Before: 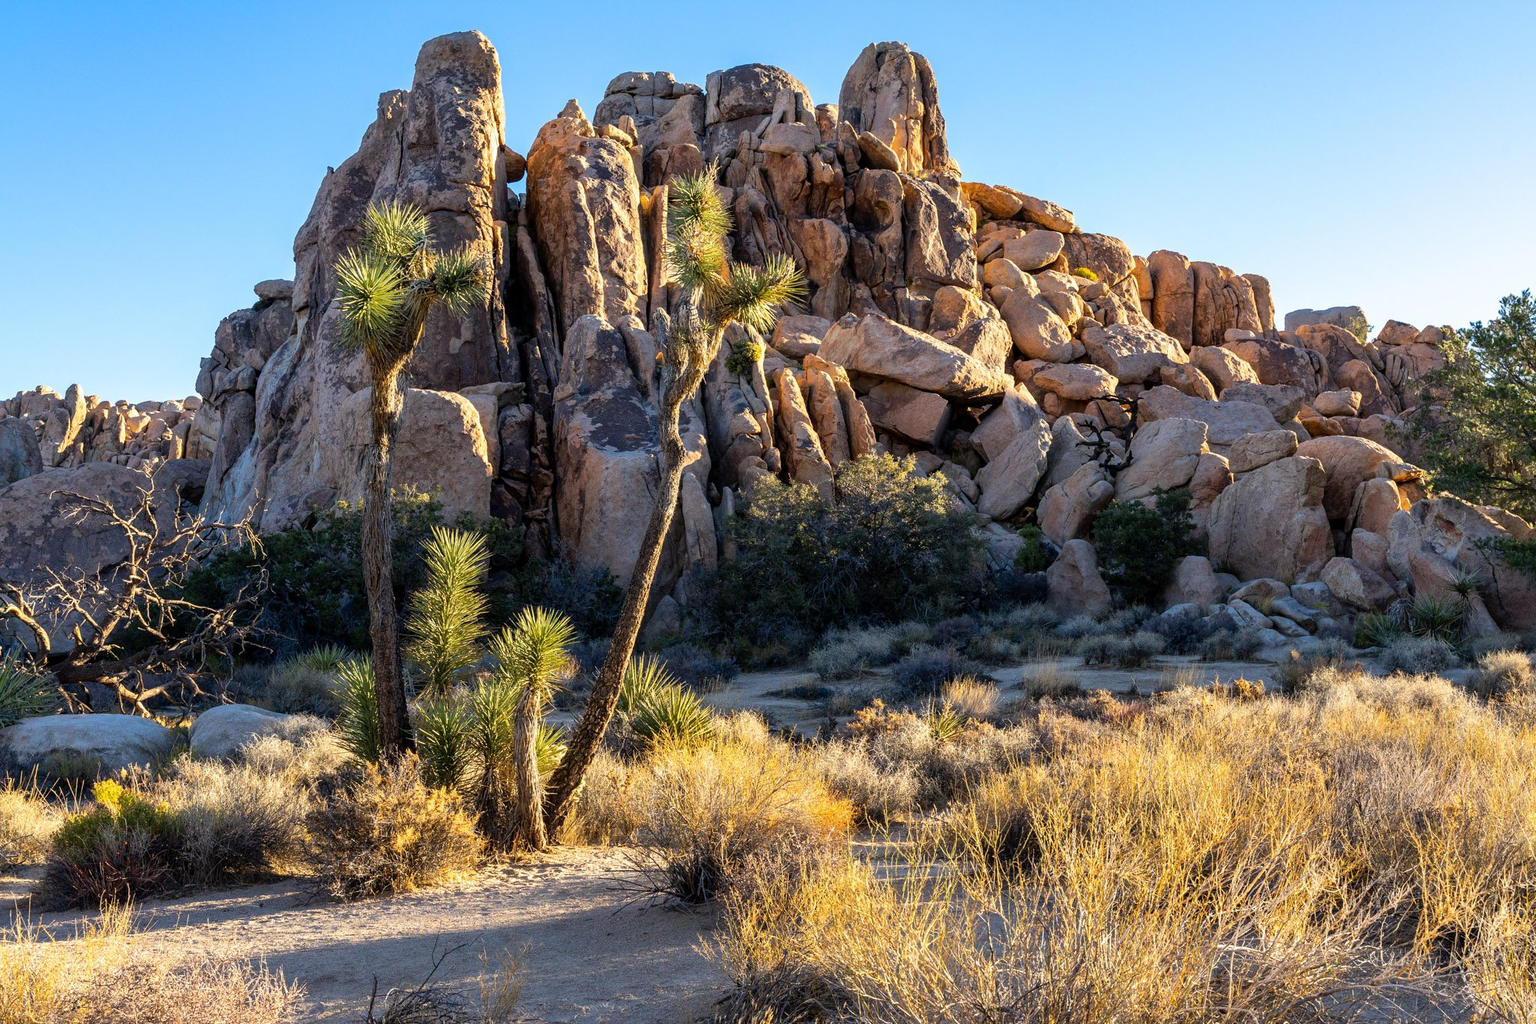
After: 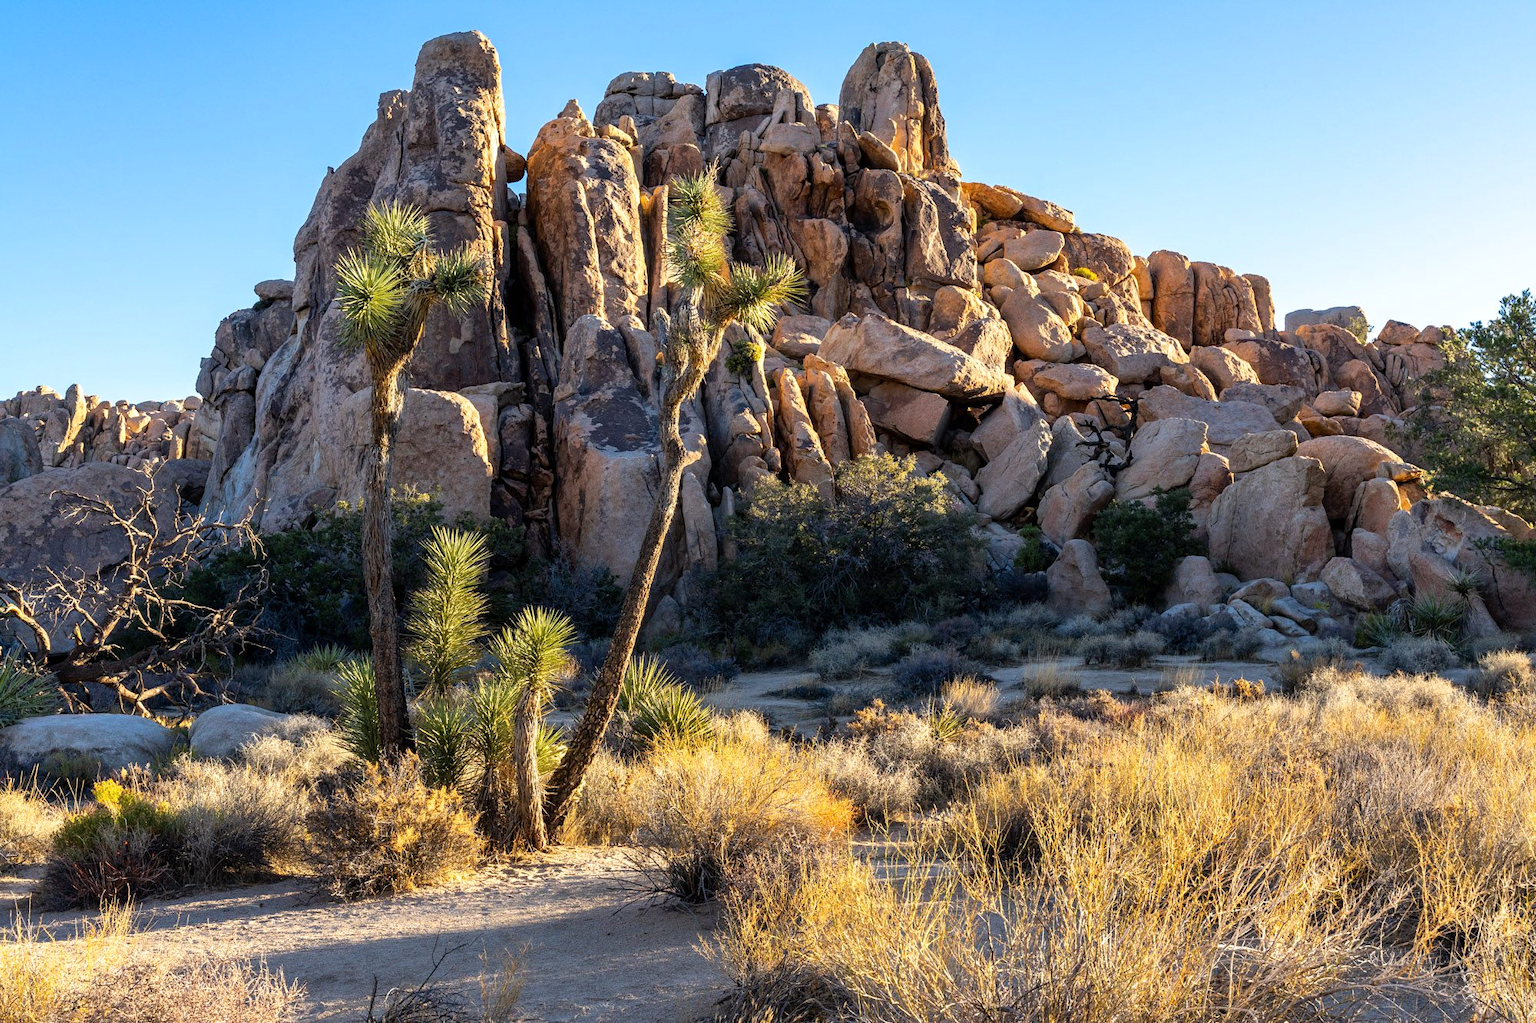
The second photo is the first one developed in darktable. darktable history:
shadows and highlights: shadows -10, white point adjustment 1.5, highlights 10
tone equalizer: on, module defaults
